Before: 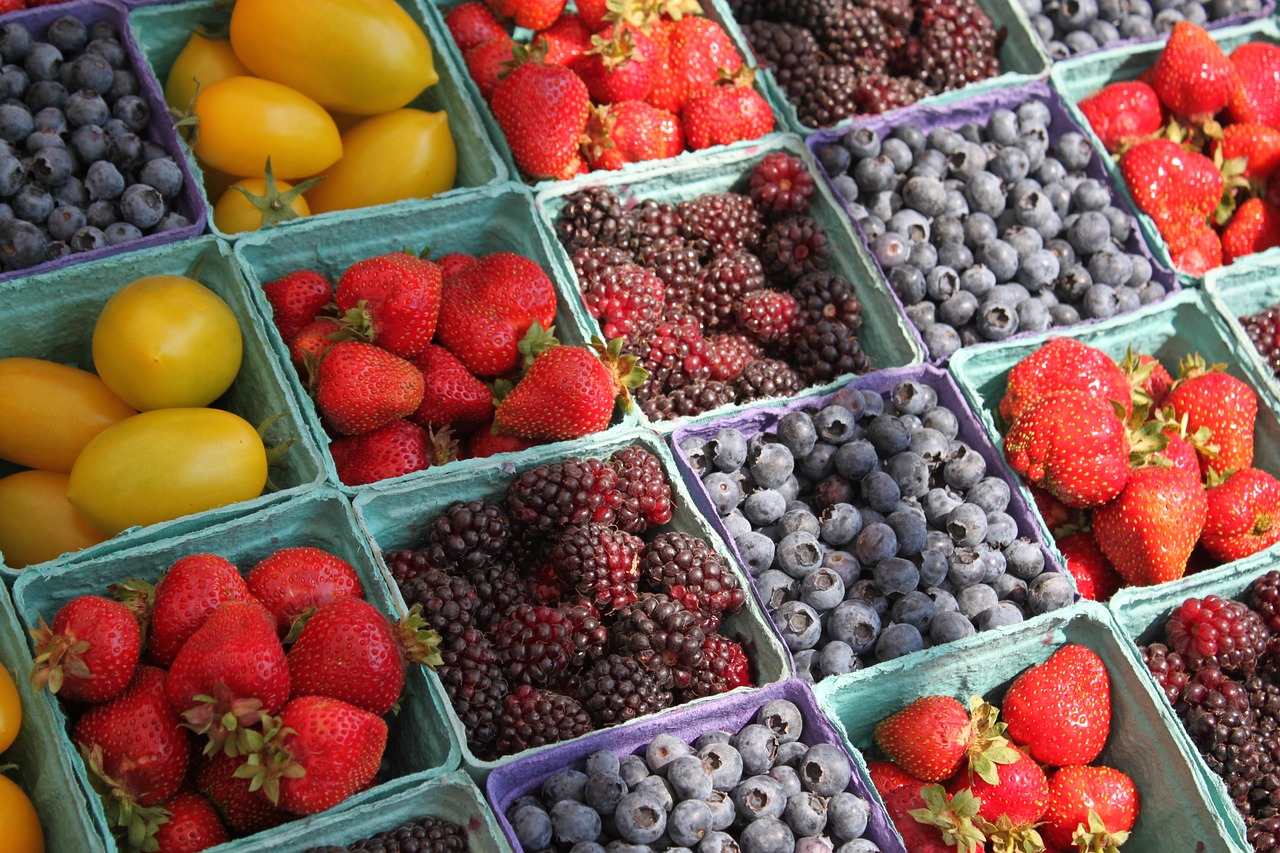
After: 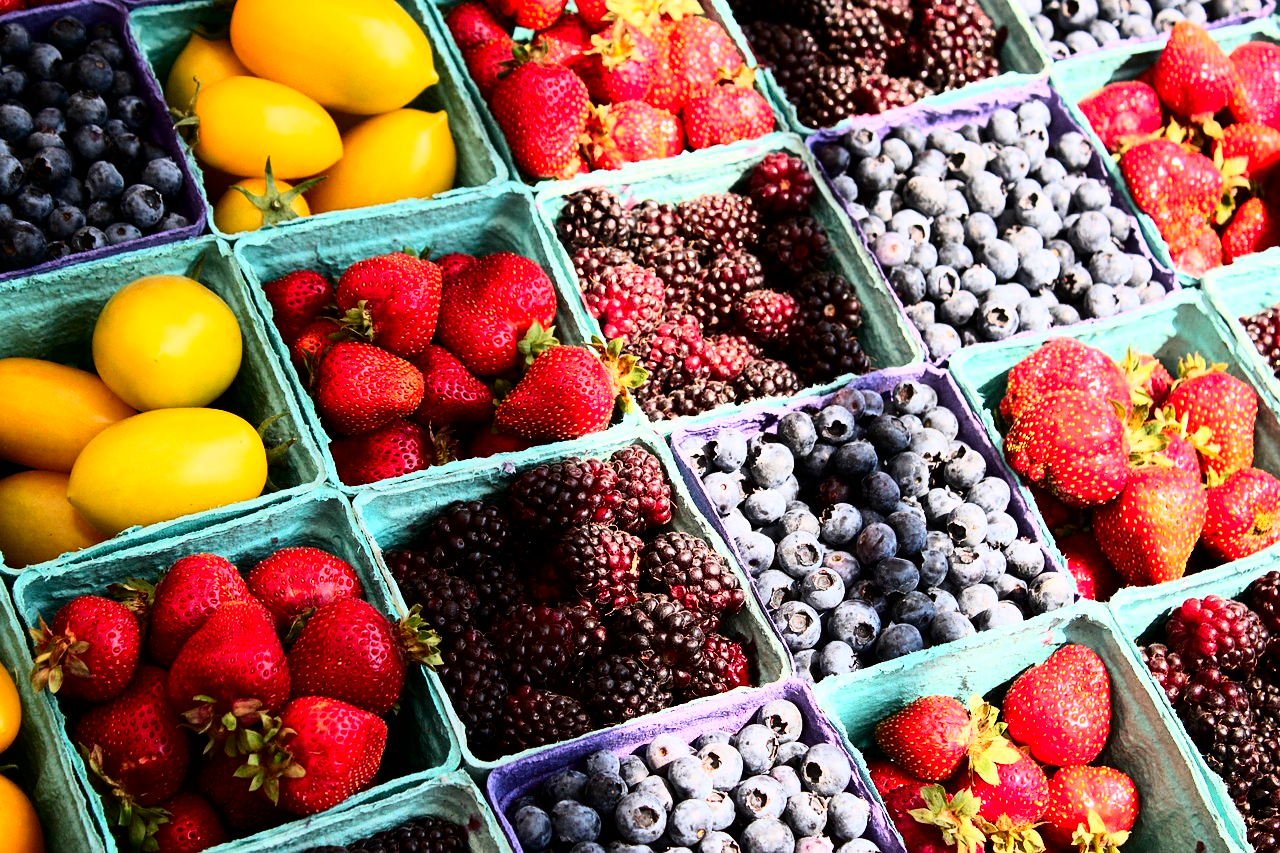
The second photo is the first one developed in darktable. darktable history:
contrast brightness saturation: contrast 0.19, brightness -0.24, saturation 0.11
contrast equalizer: y [[0.5, 0.486, 0.447, 0.446, 0.489, 0.5], [0.5 ×6], [0.5 ×6], [0 ×6], [0 ×6]]
rgb curve: curves: ch0 [(0, 0) (0.21, 0.15) (0.24, 0.21) (0.5, 0.75) (0.75, 0.96) (0.89, 0.99) (1, 1)]; ch1 [(0, 0.02) (0.21, 0.13) (0.25, 0.2) (0.5, 0.67) (0.75, 0.9) (0.89, 0.97) (1, 1)]; ch2 [(0, 0.02) (0.21, 0.13) (0.25, 0.2) (0.5, 0.67) (0.75, 0.9) (0.89, 0.97) (1, 1)], compensate middle gray true
